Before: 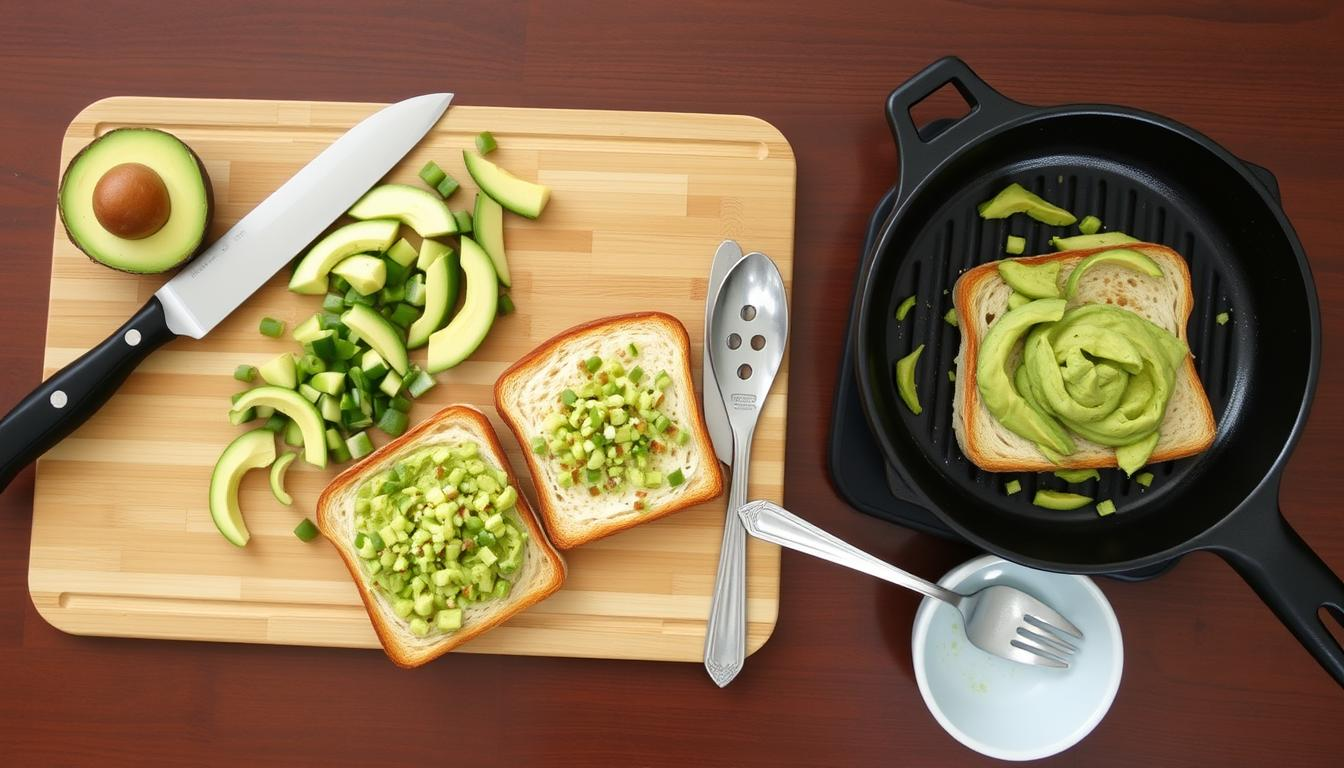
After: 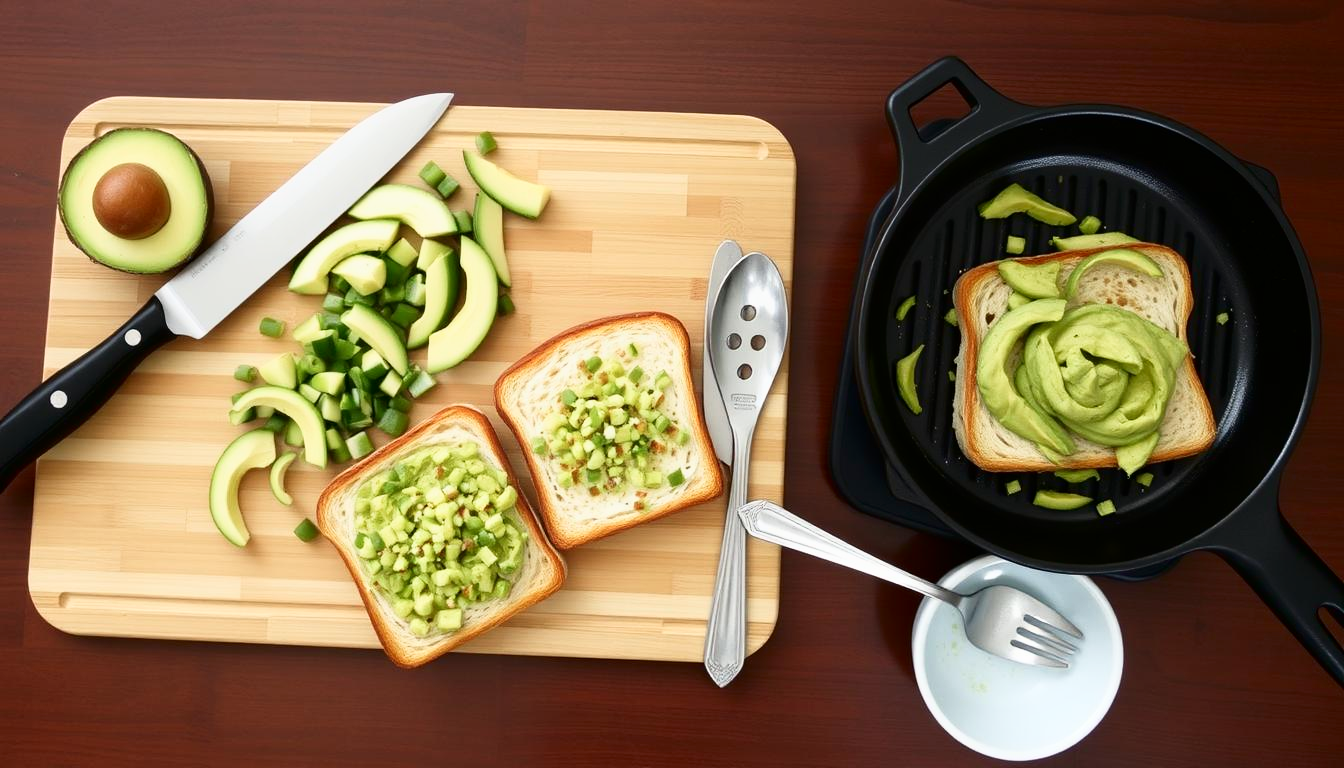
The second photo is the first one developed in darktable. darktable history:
shadows and highlights: shadows -62.32, white point adjustment -5.22, highlights 61.59
white balance: emerald 1
